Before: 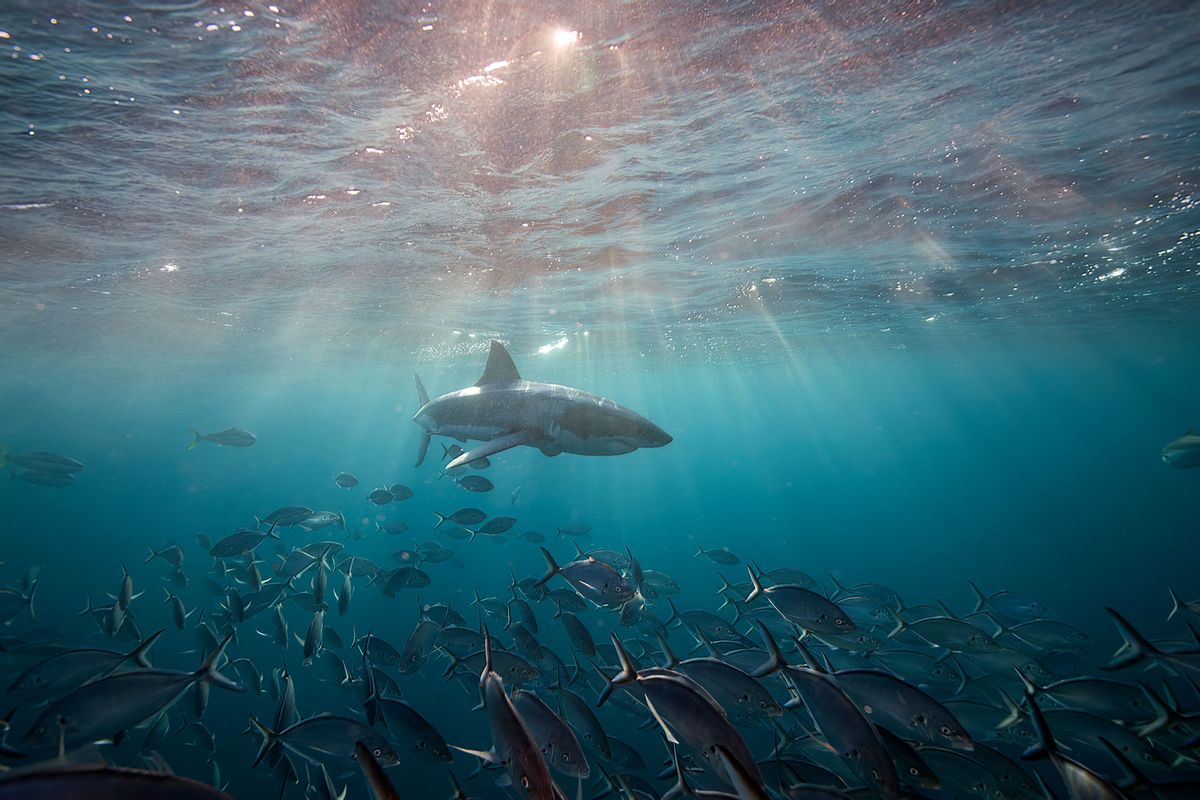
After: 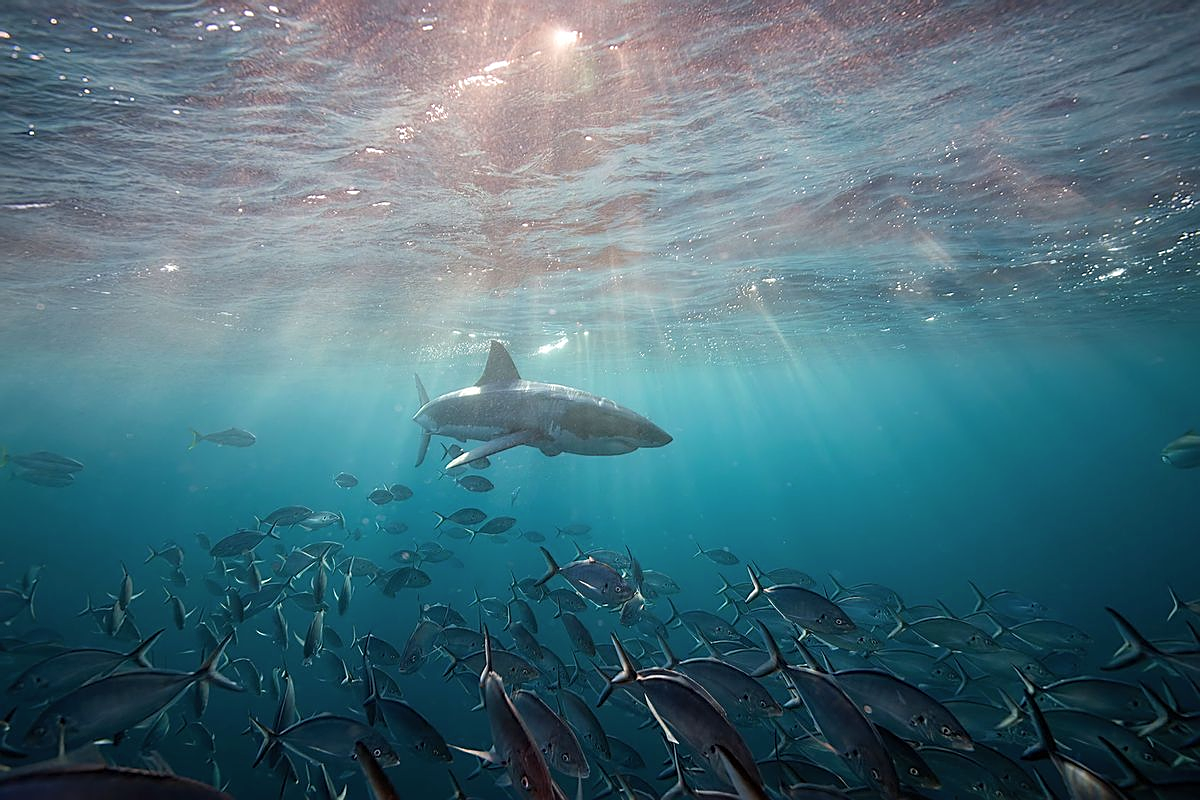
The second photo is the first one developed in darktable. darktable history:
contrast brightness saturation: contrast 0.05, brightness 0.06, saturation 0.01
sharpen: on, module defaults
